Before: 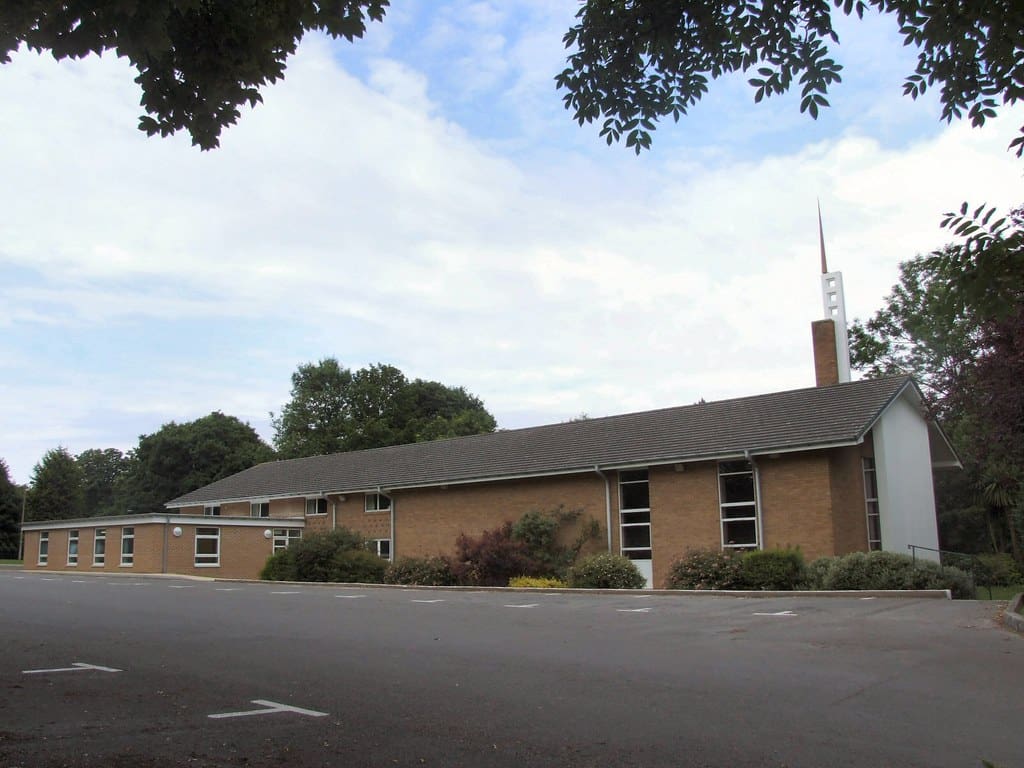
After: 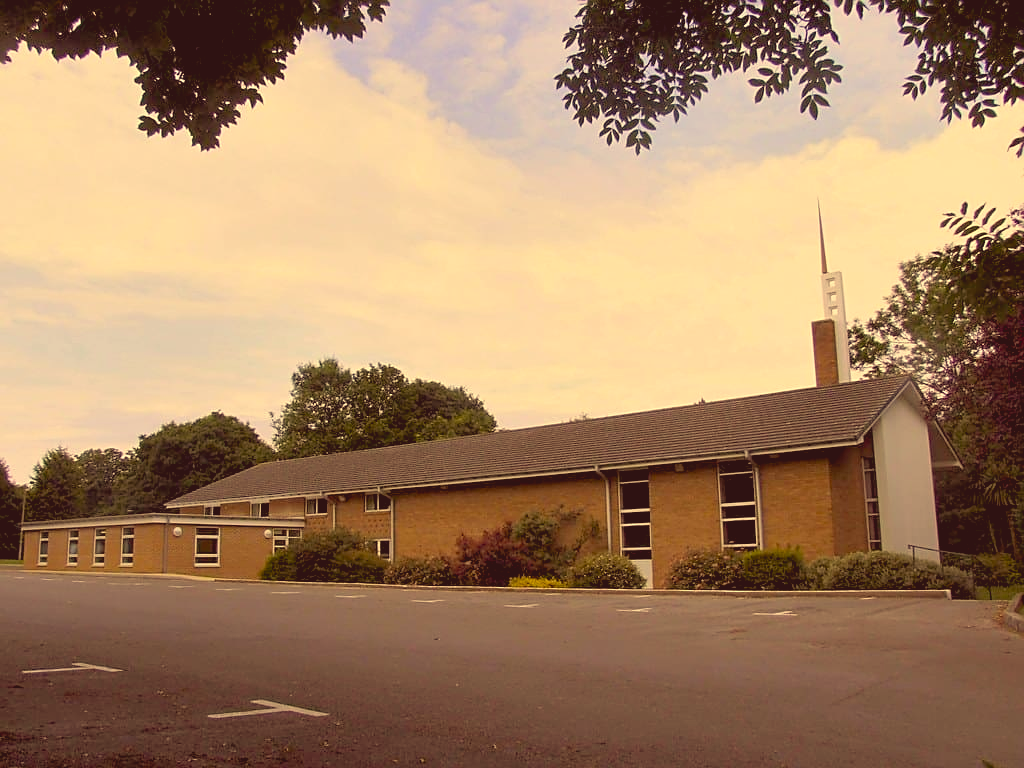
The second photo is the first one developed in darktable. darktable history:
tone equalizer: -7 EV 0.187 EV, -6 EV 0.151 EV, -5 EV 0.114 EV, -4 EV 0.08 EV, -2 EV -0.016 EV, -1 EV -0.037 EV, +0 EV -0.071 EV, mask exposure compensation -0.495 EV
color correction: highlights a* 9.6, highlights b* 38.85, shadows a* 15.03, shadows b* 3.28
sharpen: on, module defaults
color balance rgb: global offset › luminance -0.506%, perceptual saturation grading › global saturation 19.96%
contrast brightness saturation: contrast -0.154, brightness 0.046, saturation -0.125
exposure: black level correction 0.008, exposure 0.097 EV, compensate highlight preservation false
